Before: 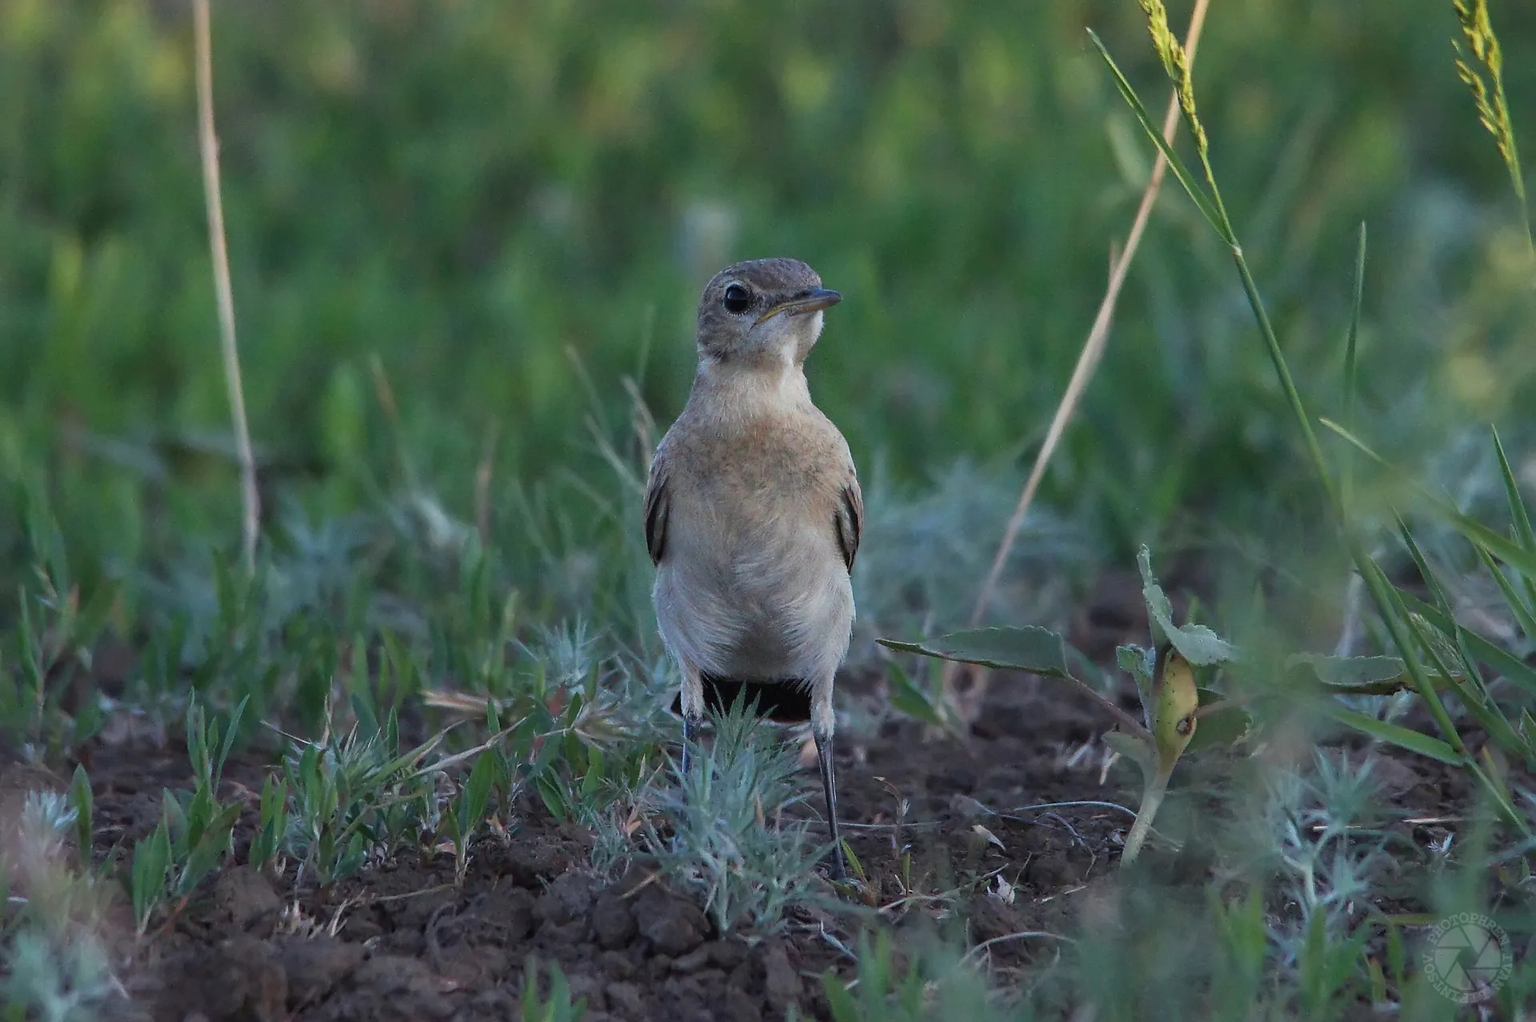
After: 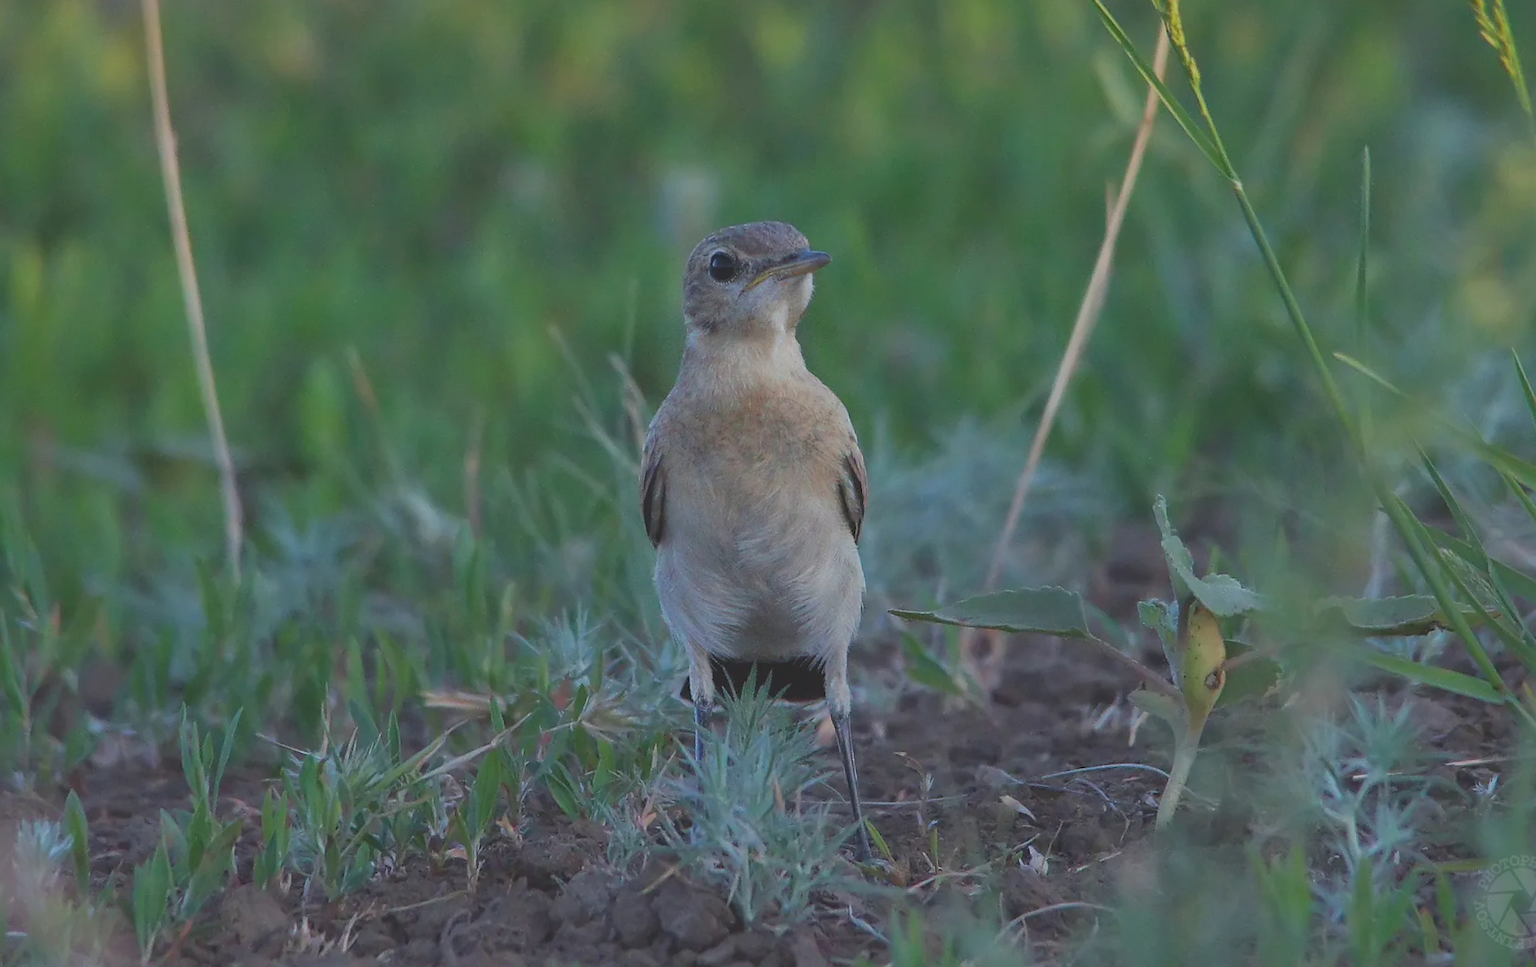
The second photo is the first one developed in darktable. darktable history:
contrast brightness saturation: contrast -0.28
rotate and perspective: rotation -3.52°, crop left 0.036, crop right 0.964, crop top 0.081, crop bottom 0.919
shadows and highlights: shadows 40, highlights -60
